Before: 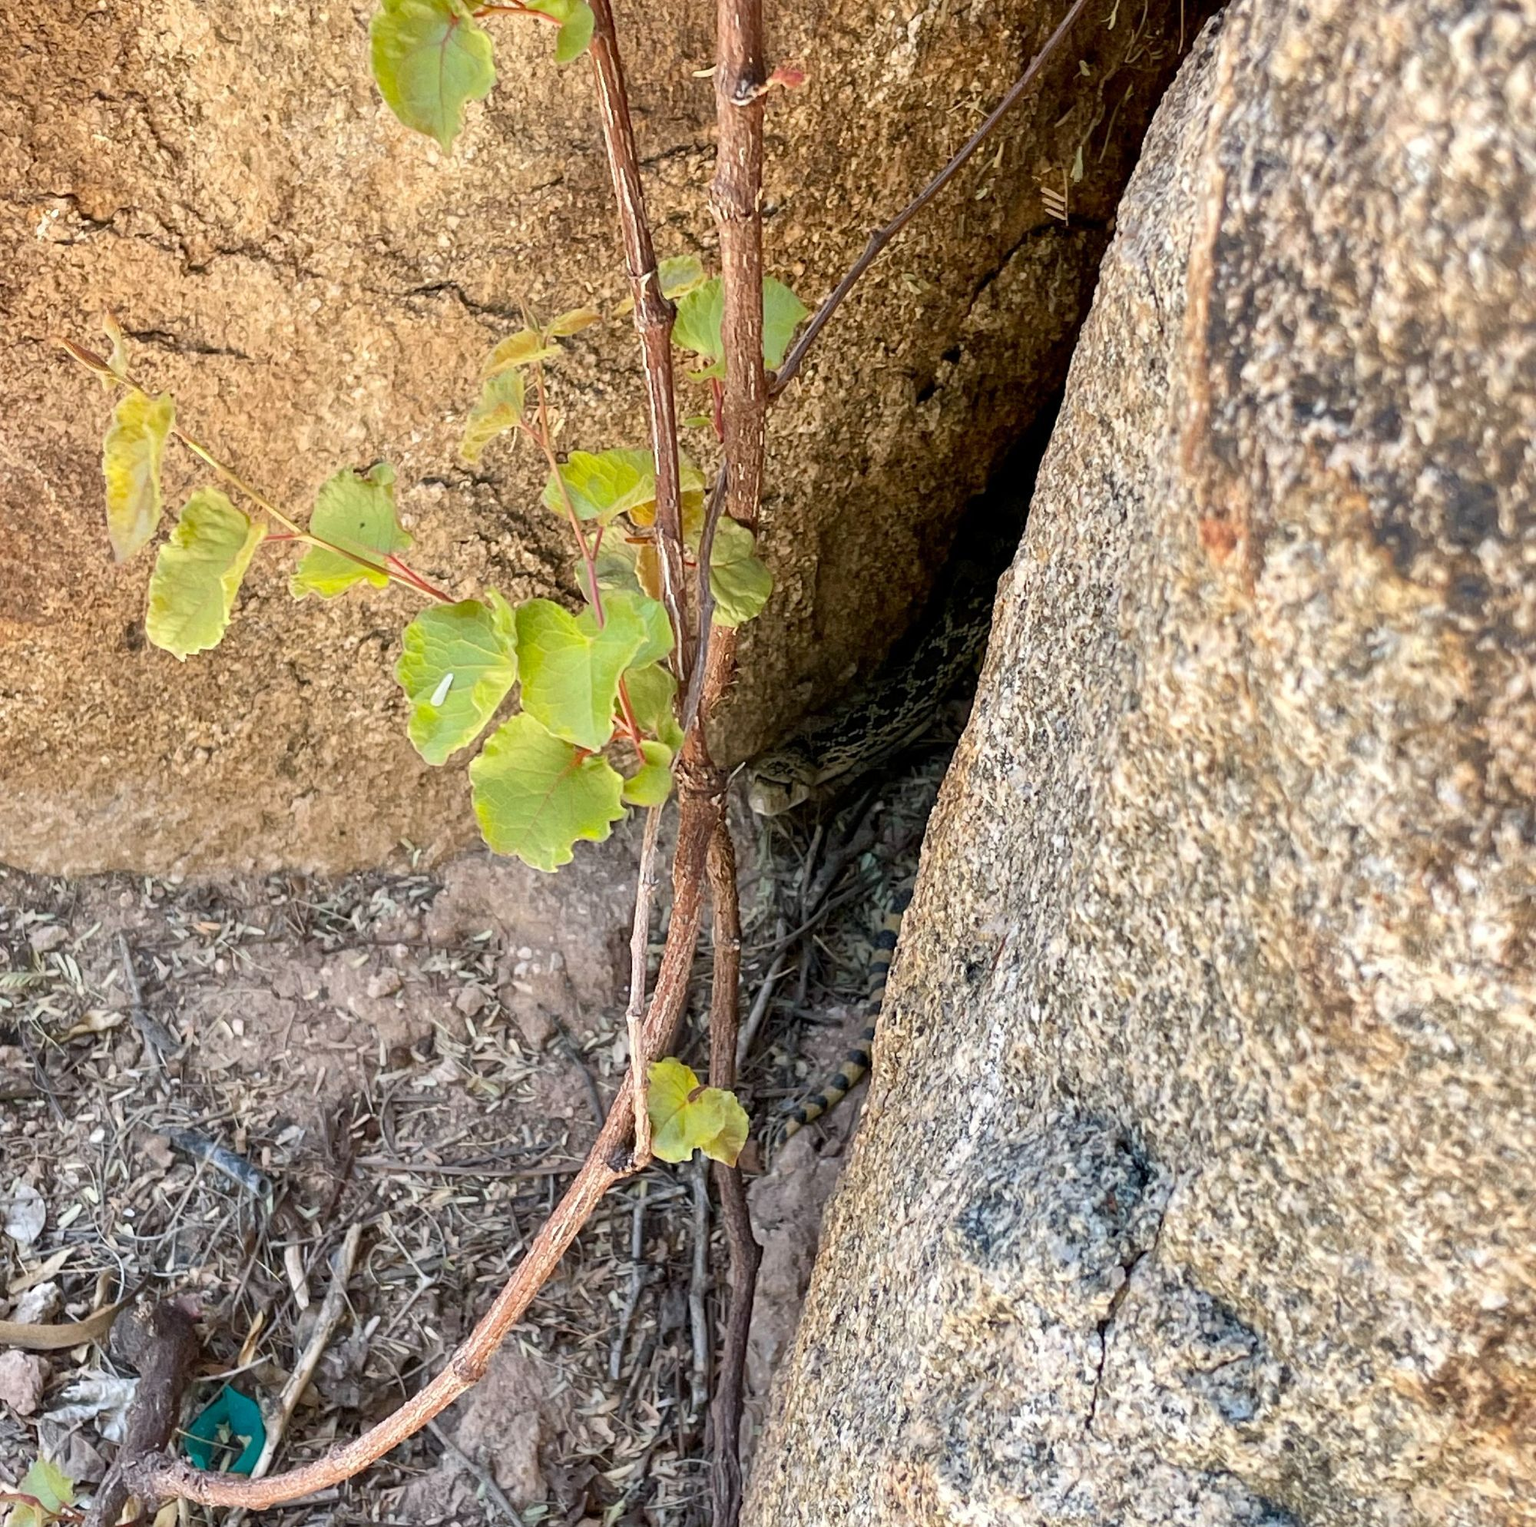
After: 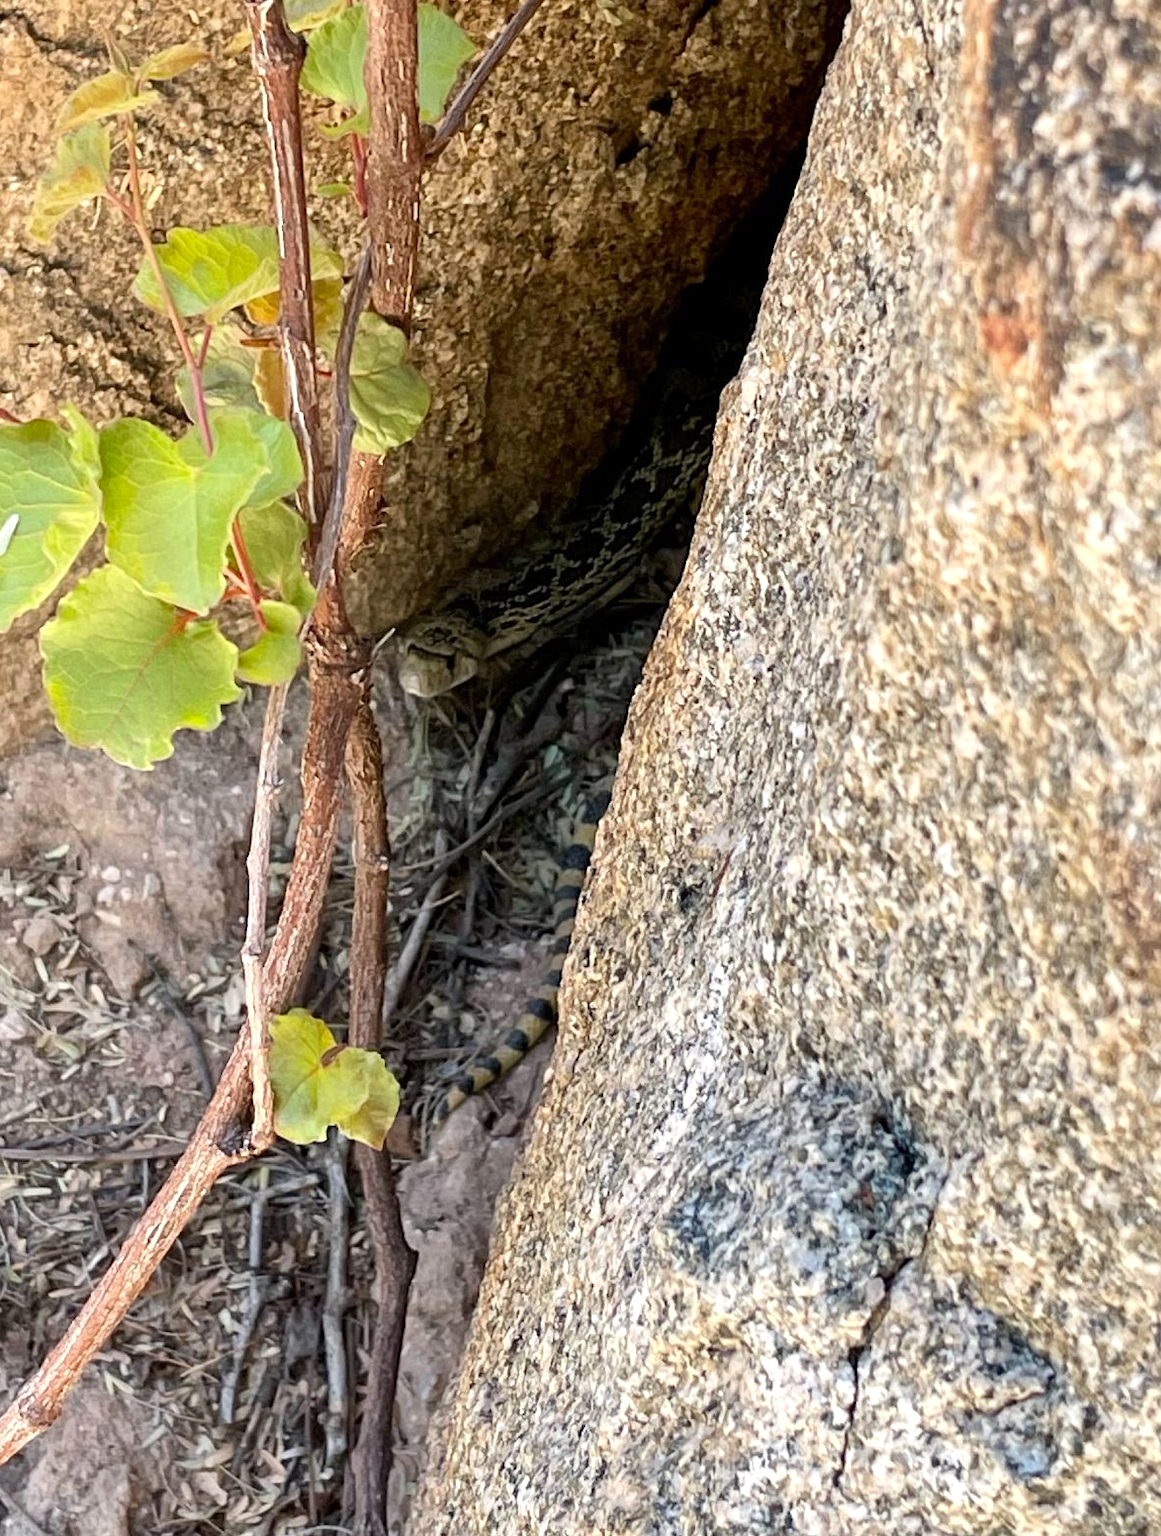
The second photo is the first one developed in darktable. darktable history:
crop and rotate: left 28.573%, top 18.036%, right 12.687%, bottom 3.831%
levels: levels [0, 0.476, 0.951]
